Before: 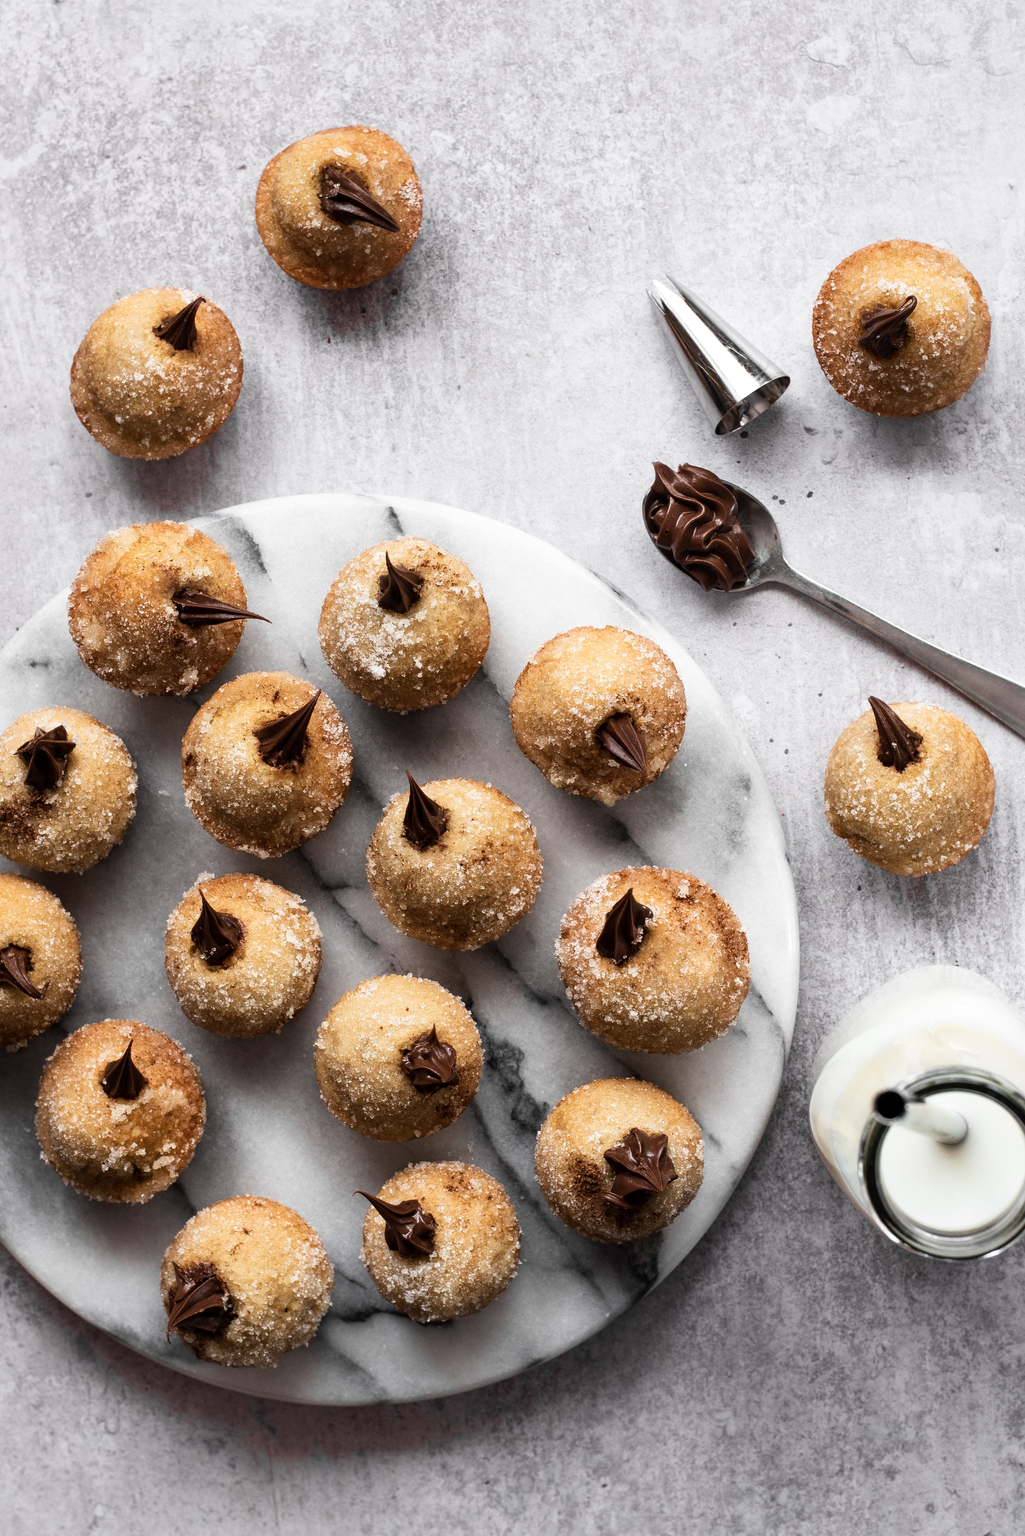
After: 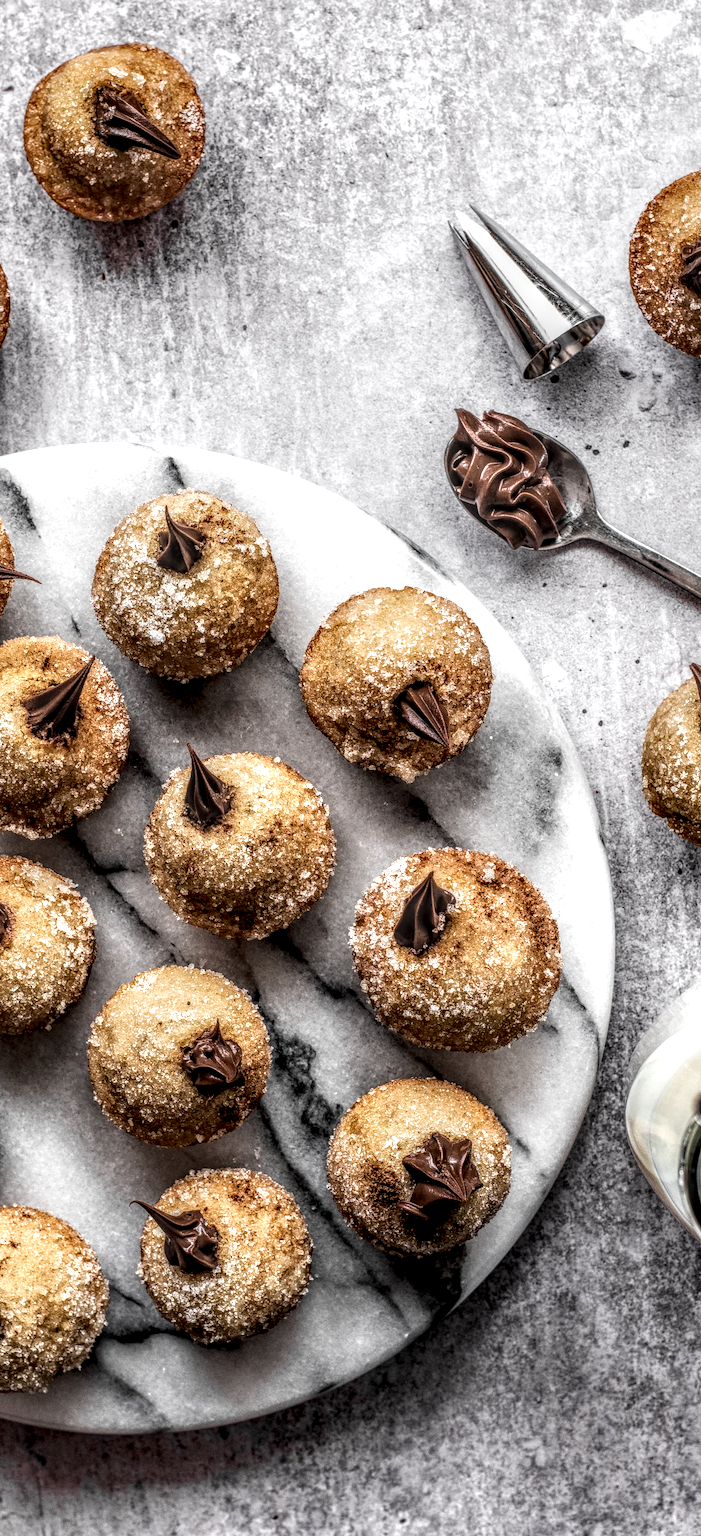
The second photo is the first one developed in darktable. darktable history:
local contrast: highlights 4%, shadows 4%, detail 299%, midtone range 0.3
crop and rotate: left 22.851%, top 5.624%, right 14.151%, bottom 2.329%
